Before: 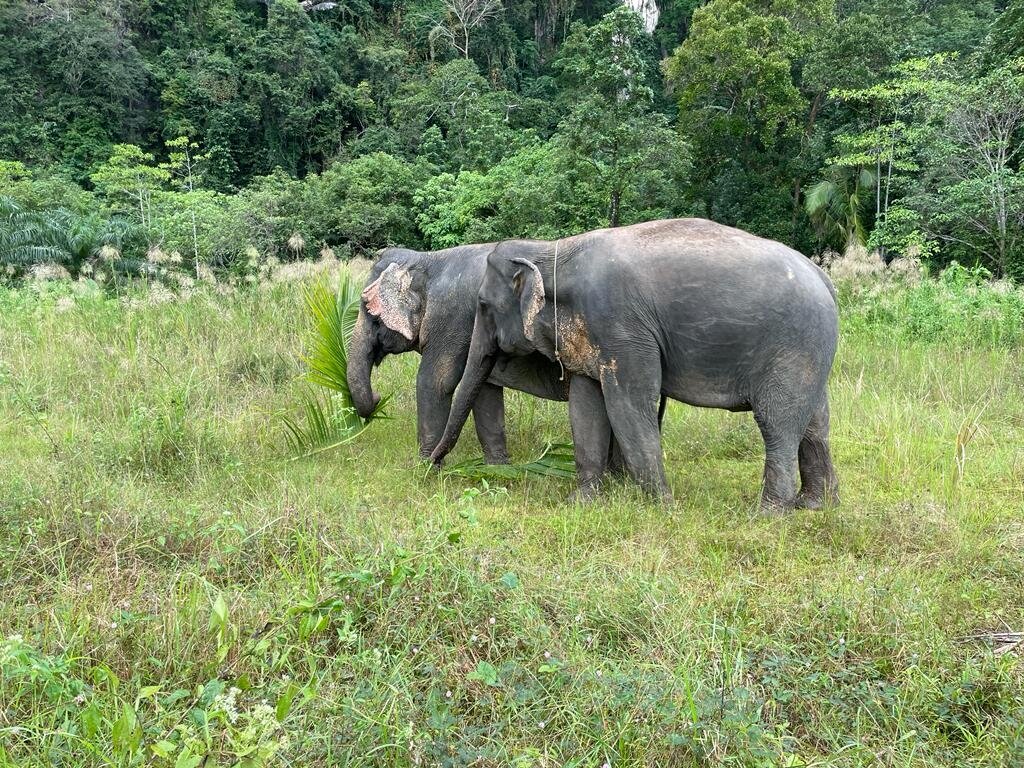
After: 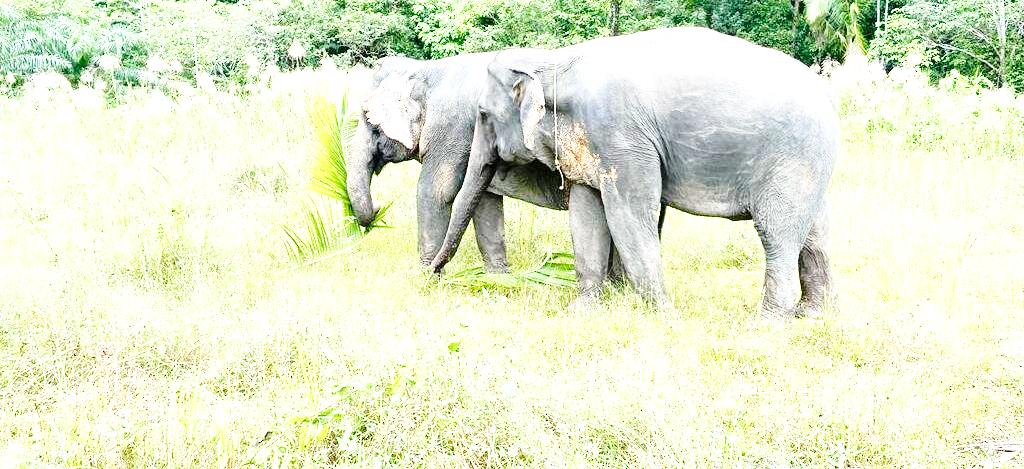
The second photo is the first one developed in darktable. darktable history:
exposure: exposure 1.495 EV, compensate highlight preservation false
crop and rotate: top 24.923%, bottom 13.978%
base curve: curves: ch0 [(0, 0) (0.032, 0.037) (0.105, 0.228) (0.435, 0.76) (0.856, 0.983) (1, 1)], preserve colors none
